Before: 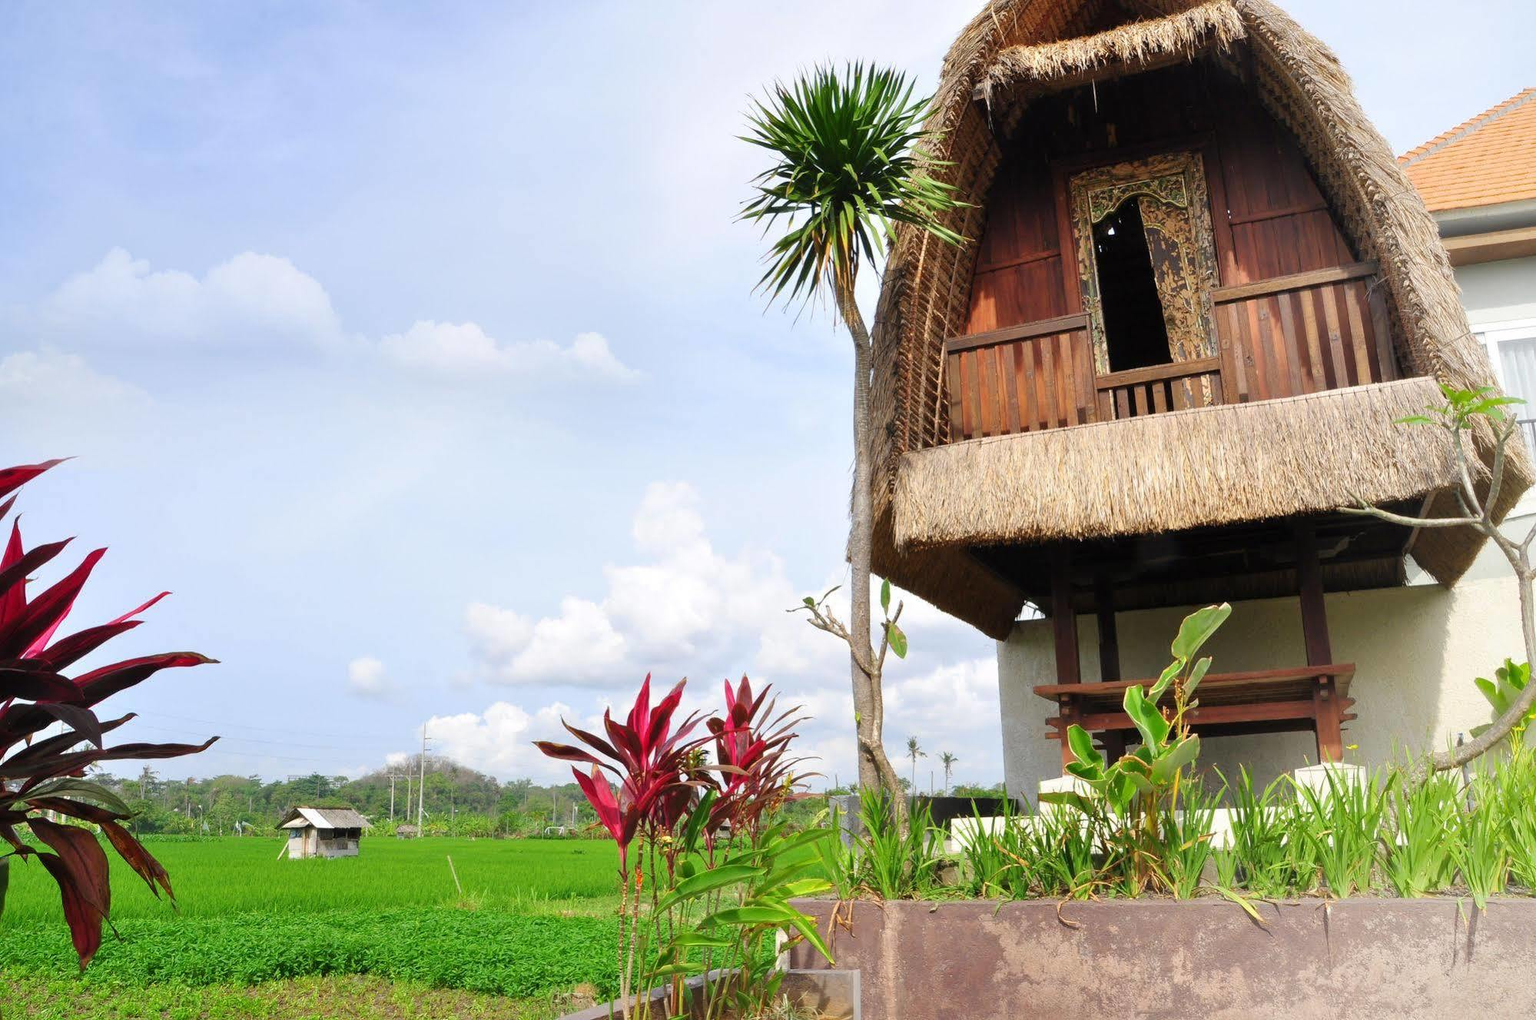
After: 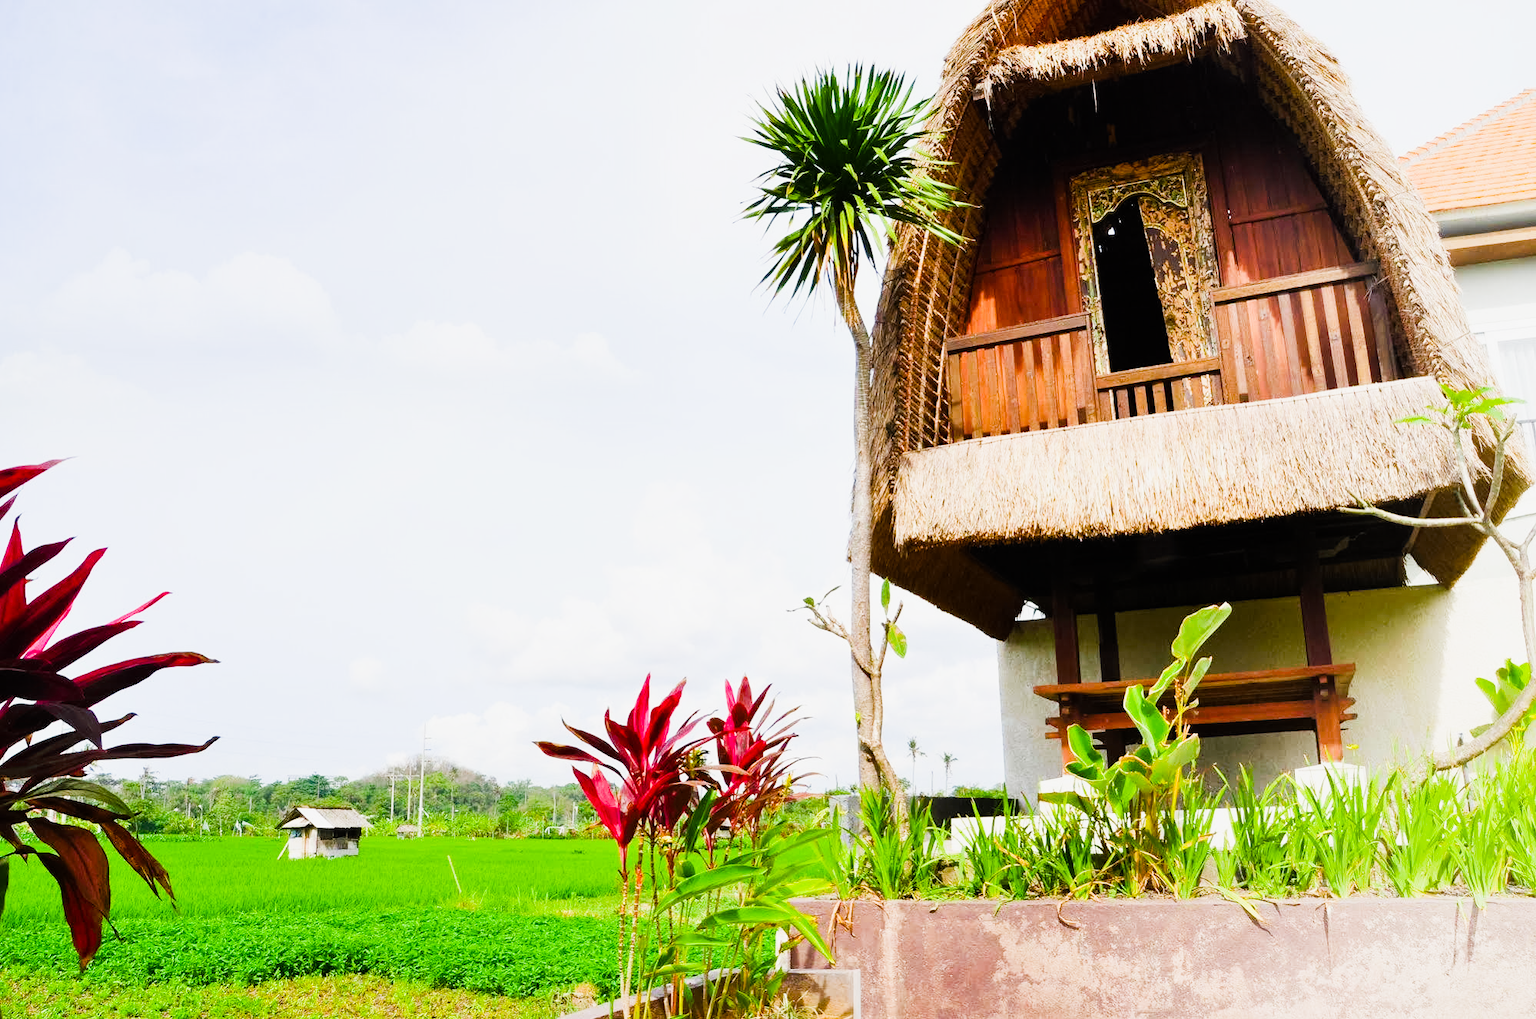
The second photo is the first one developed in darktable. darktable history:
color balance rgb: linear chroma grading › global chroma 16.62%, perceptual saturation grading › highlights -8.63%, perceptual saturation grading › mid-tones 18.66%, perceptual saturation grading › shadows 28.49%, perceptual brilliance grading › highlights 14.22%, perceptual brilliance grading › shadows -18.96%, global vibrance 27.71%
denoise (profiled): strength 1.2, preserve shadows 0, a [-1, 0, 0], y [[0.5 ×7] ×4, [0 ×7], [0.5 ×7]], compensate highlight preservation false
exposure: black level correction 0, exposure 0.7 EV, compensate exposure bias true, compensate highlight preservation false
sigmoid: on, module defaults
